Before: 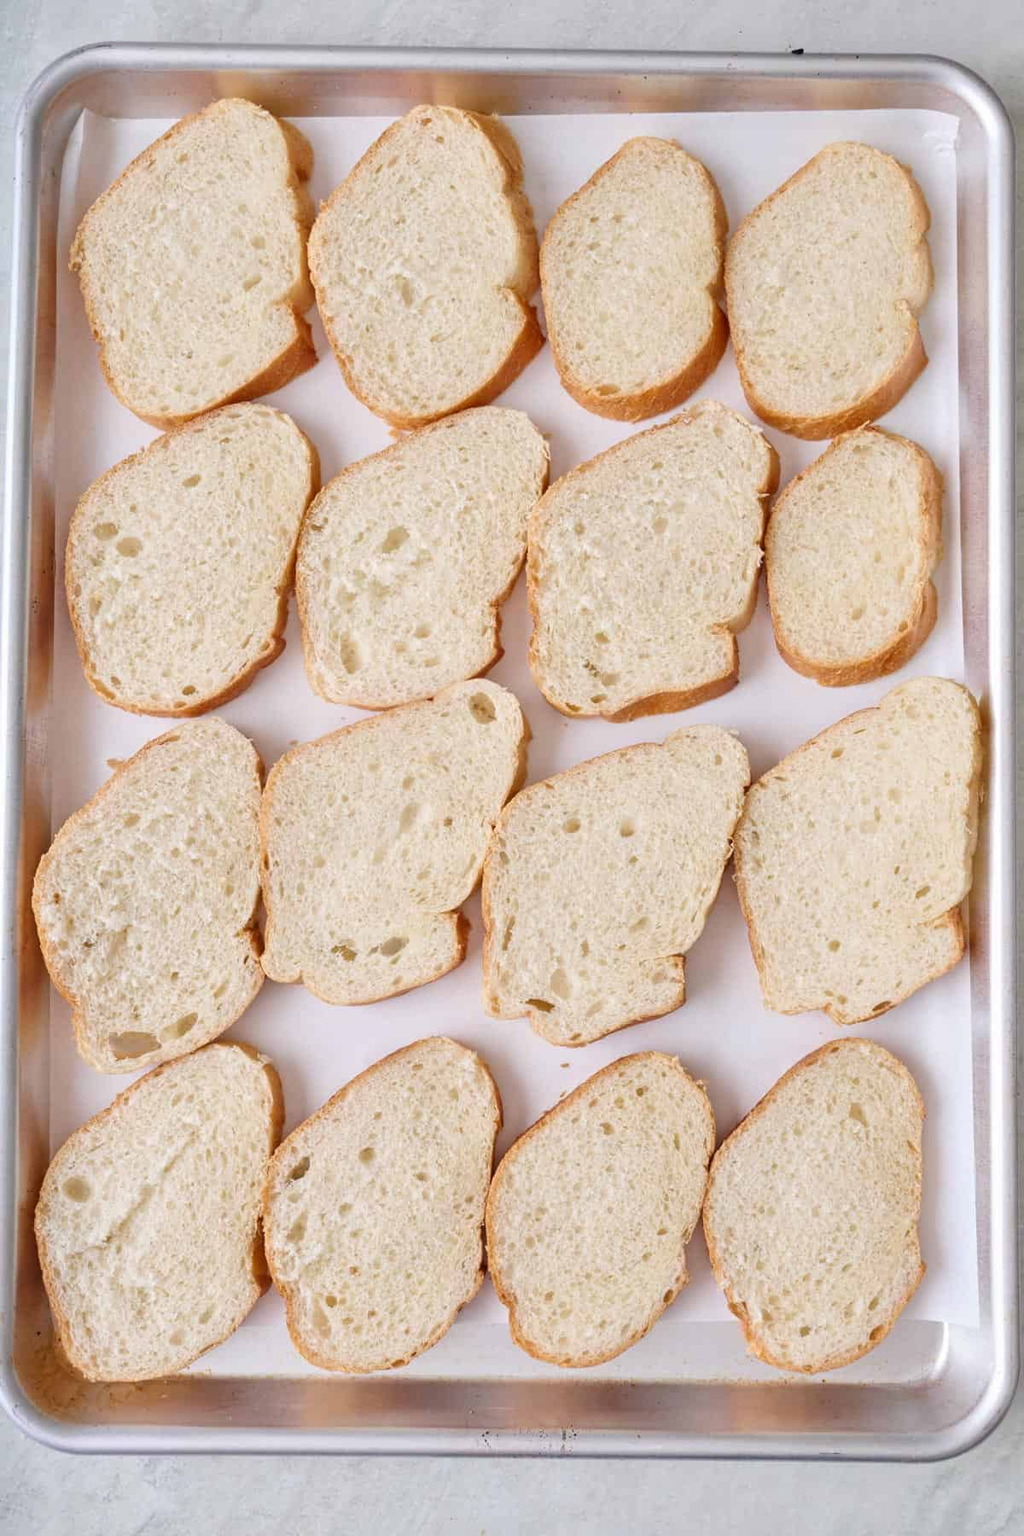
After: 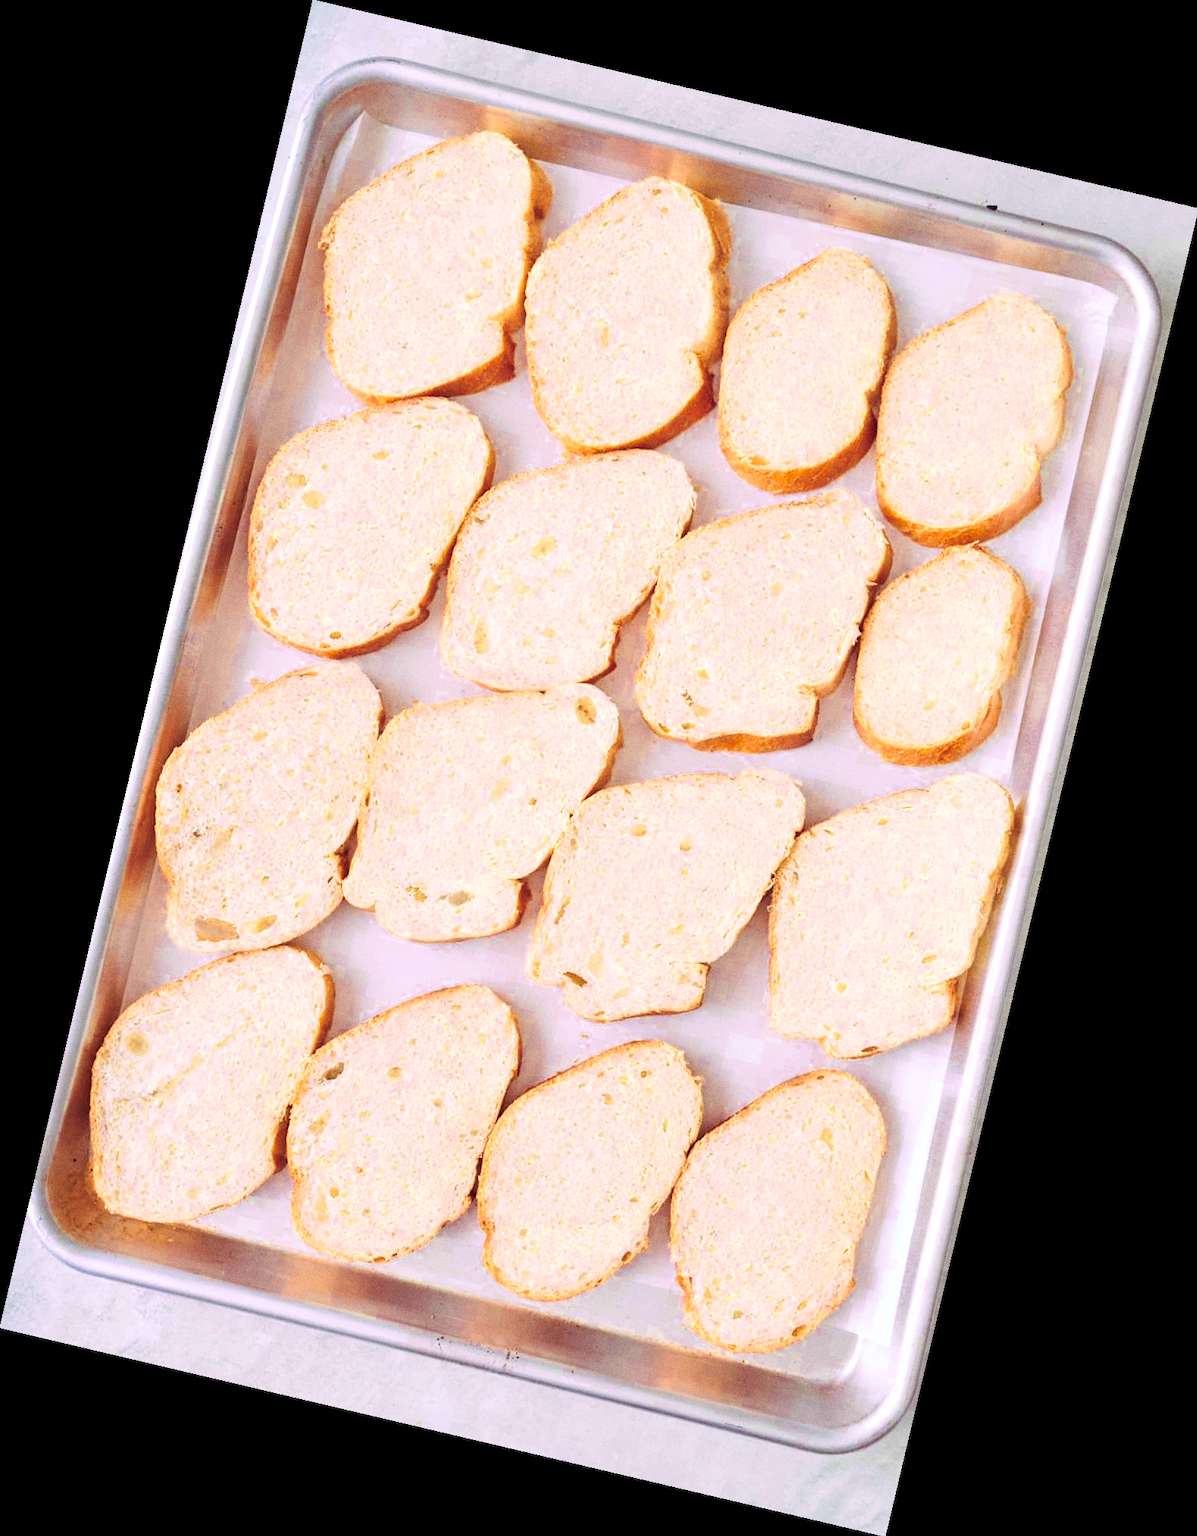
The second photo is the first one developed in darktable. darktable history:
grain: coarseness 0.09 ISO
split-toning: highlights › hue 298.8°, highlights › saturation 0.73, compress 41.76%
rotate and perspective: rotation 13.27°, automatic cropping off
color zones: curves: ch0 [(0.004, 0.305) (0.261, 0.623) (0.389, 0.399) (0.708, 0.571) (0.947, 0.34)]; ch1 [(0.025, 0.645) (0.229, 0.584) (0.326, 0.551) (0.484, 0.262) (0.757, 0.643)]
contrast brightness saturation: contrast 0.2, brightness 0.16, saturation 0.22
